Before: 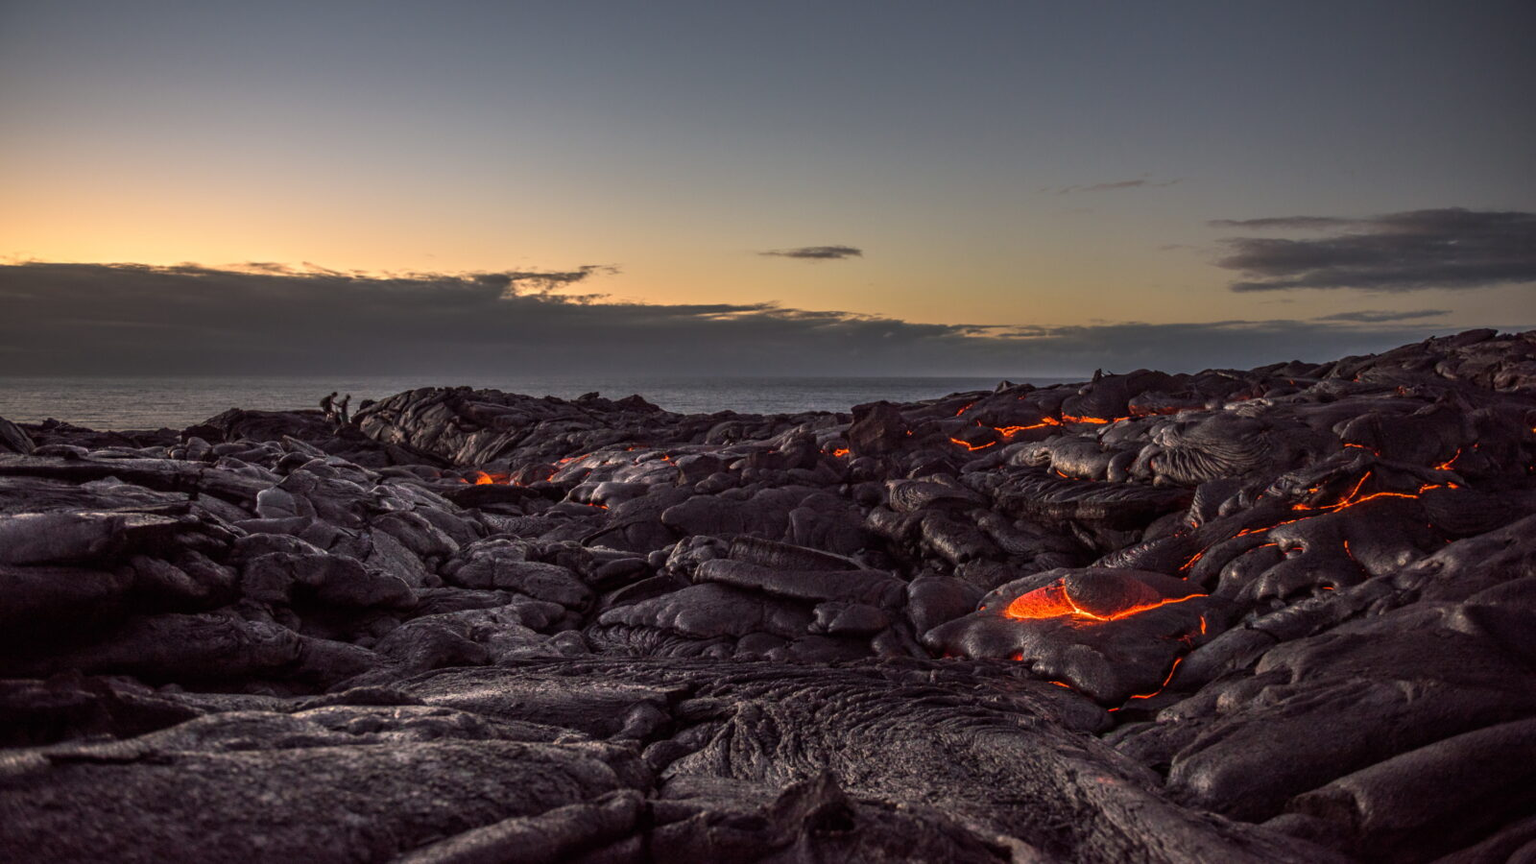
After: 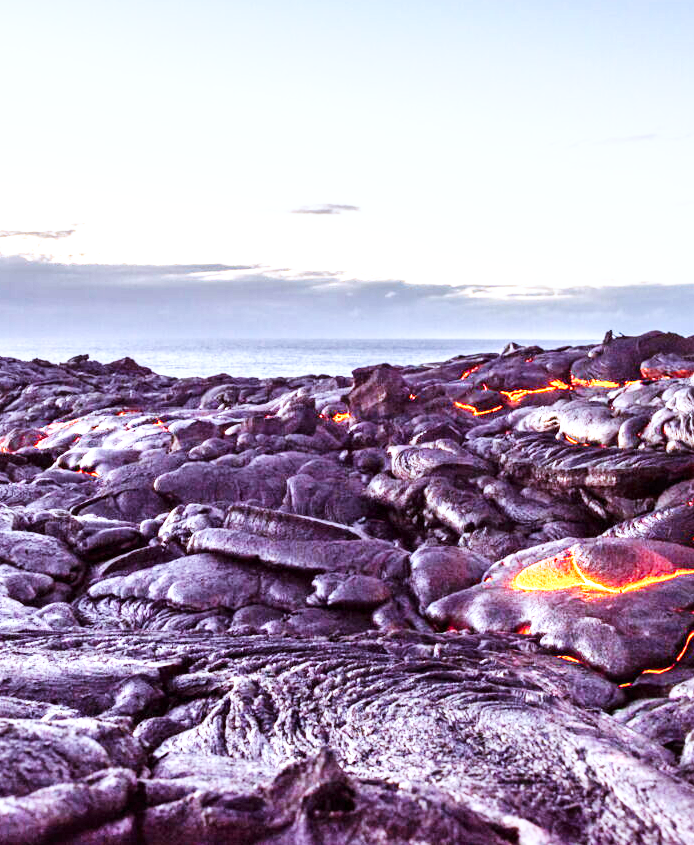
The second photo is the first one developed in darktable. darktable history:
local contrast: mode bilateral grid, contrast 20, coarseness 50, detail 120%, midtone range 0.2
white balance: red 0.948, green 1.02, blue 1.176
exposure: black level correction 0, exposure 1.9 EV, compensate highlight preservation false
color correction: highlights a* -0.137, highlights b* -5.91, shadows a* -0.137, shadows b* -0.137
crop: left 33.452%, top 6.025%, right 23.155%
shadows and highlights: shadows 52.34, highlights -28.23, soften with gaussian
base curve: curves: ch0 [(0, 0) (0.007, 0.004) (0.027, 0.03) (0.046, 0.07) (0.207, 0.54) (0.442, 0.872) (0.673, 0.972) (1, 1)], preserve colors none
